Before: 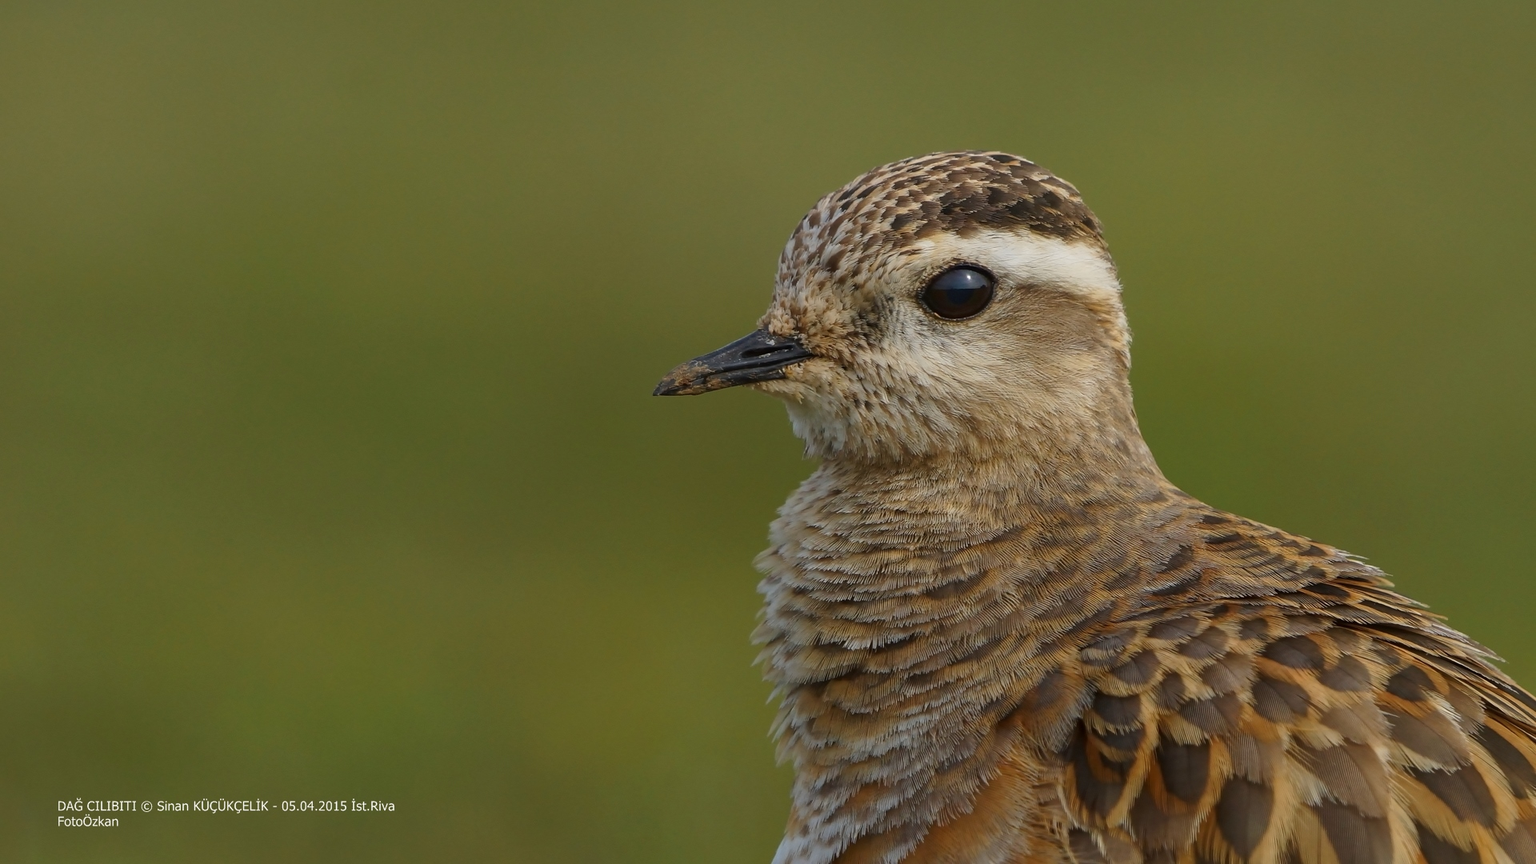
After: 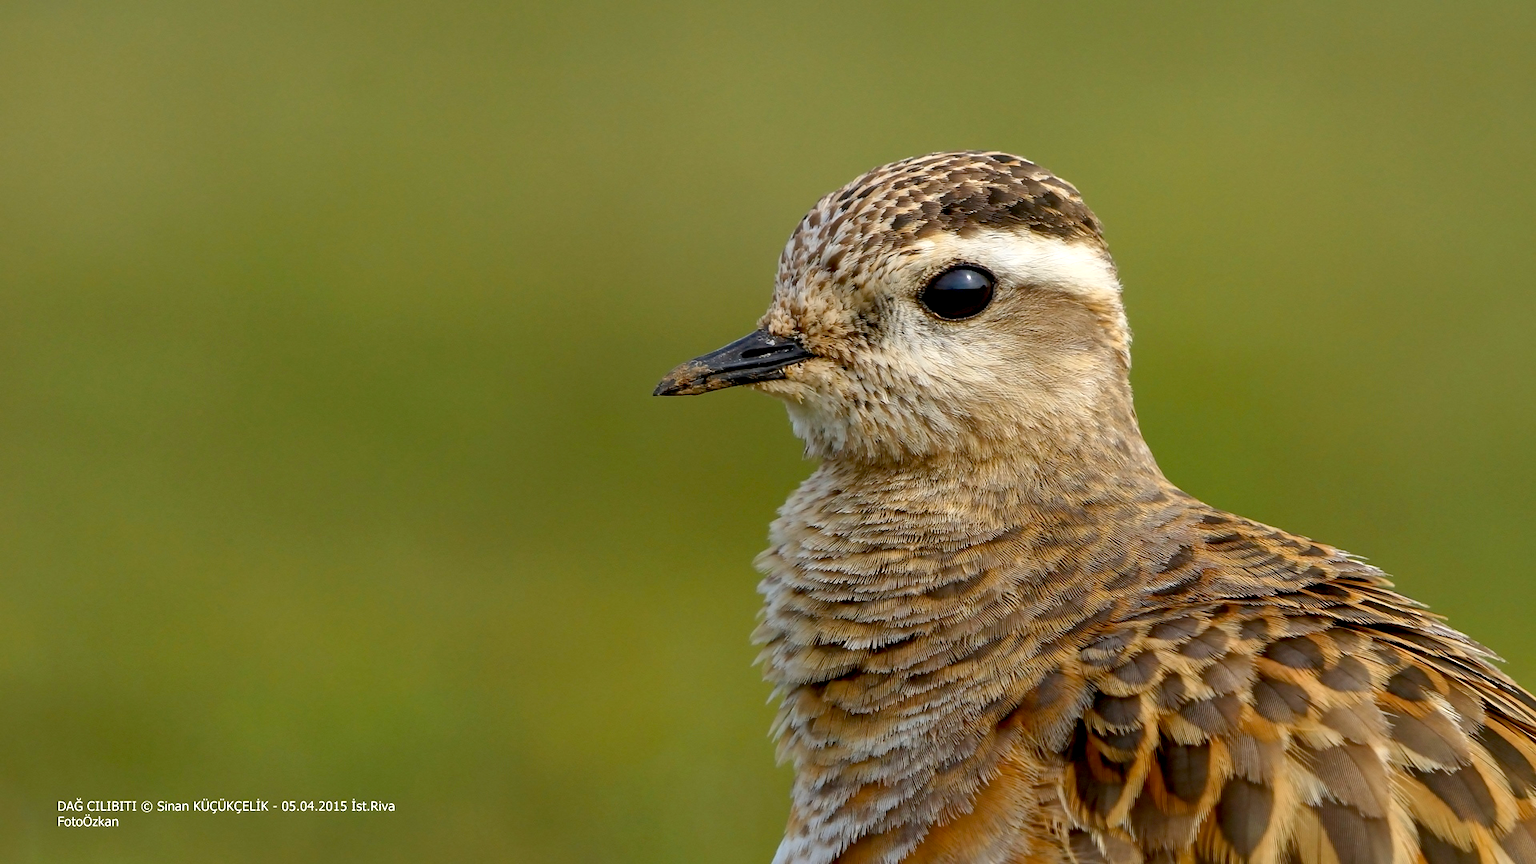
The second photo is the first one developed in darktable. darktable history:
exposure: black level correction 0.012, exposure 0.702 EV, compensate highlight preservation false
